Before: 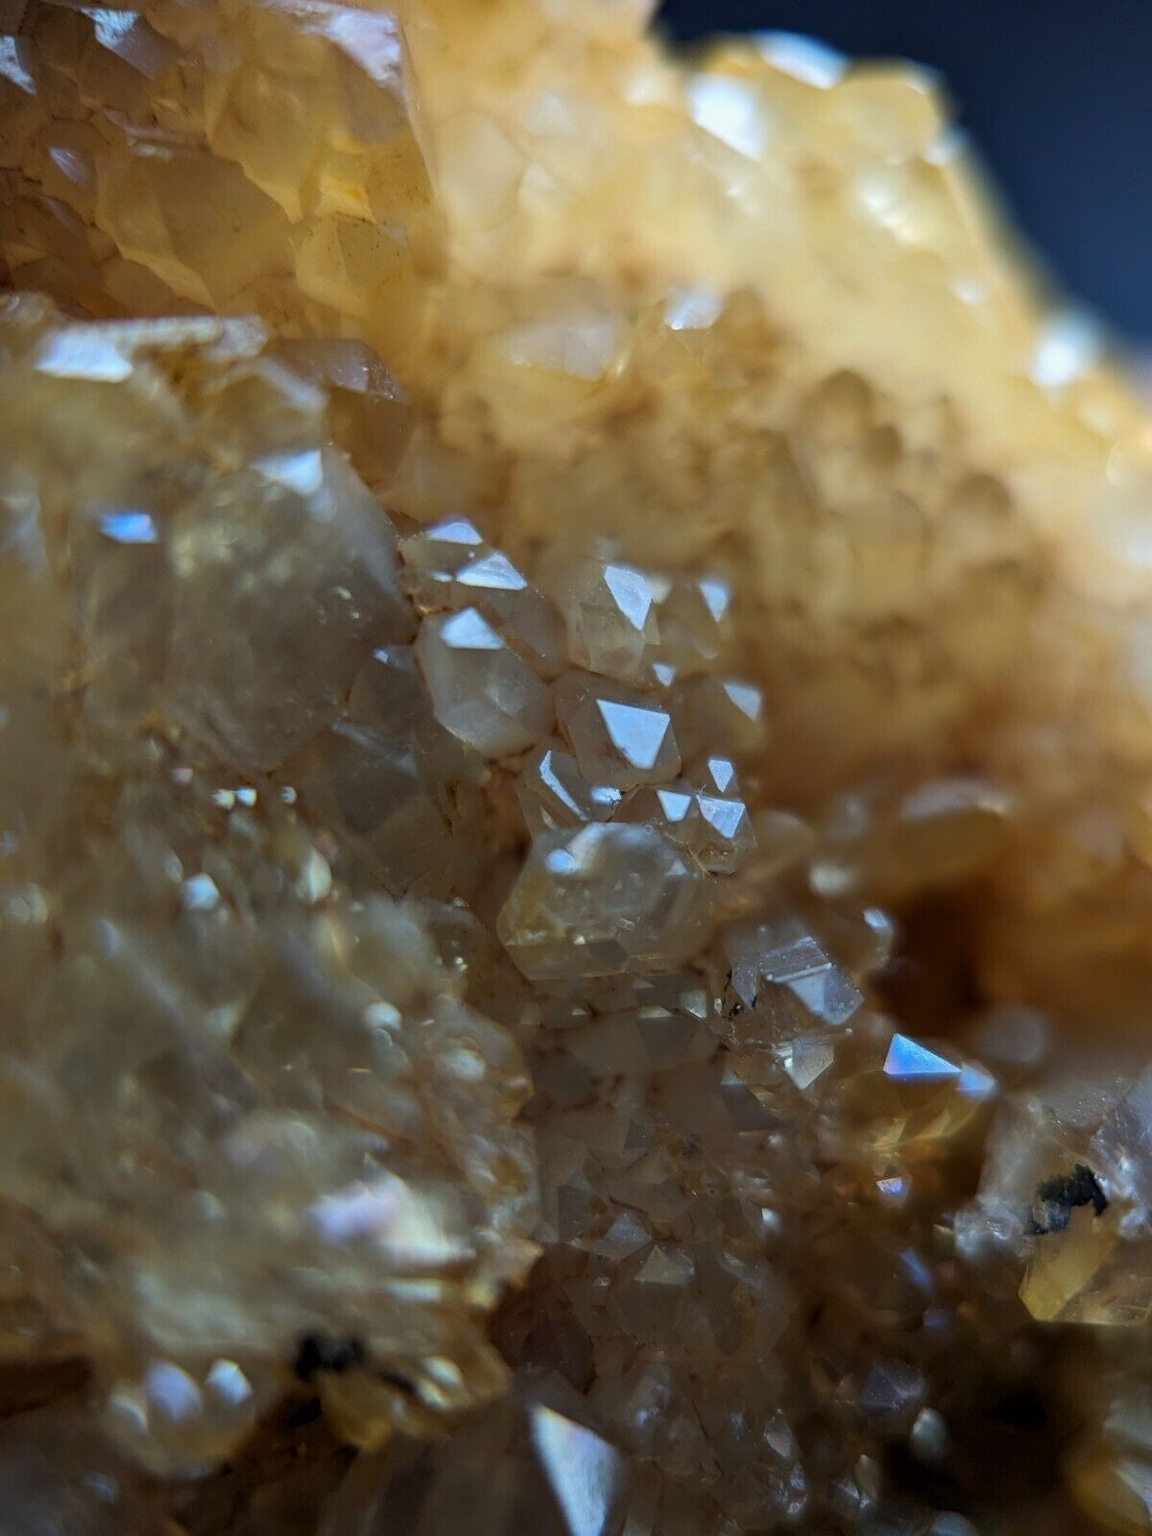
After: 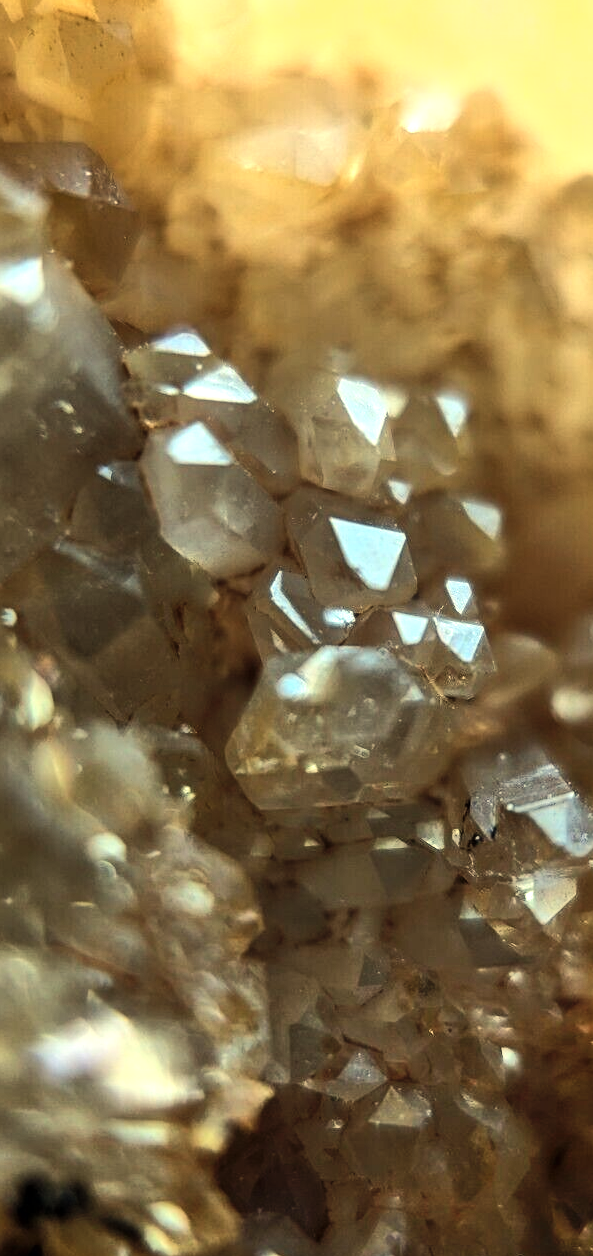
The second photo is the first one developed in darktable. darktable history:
crop and rotate: angle 0.02°, left 24.353%, top 13.219%, right 26.156%, bottom 8.224%
shadows and highlights: radius 110.86, shadows 51.09, white point adjustment 9.16, highlights -4.17, highlights color adjustment 32.2%, soften with gaussian
bloom: size 3%, threshold 100%, strength 0%
white balance: red 1.08, blue 0.791
exposure: exposure -0.157 EV, compensate highlight preservation false
tone equalizer: -8 EV -1.08 EV, -7 EV -1.01 EV, -6 EV -0.867 EV, -5 EV -0.578 EV, -3 EV 0.578 EV, -2 EV 0.867 EV, -1 EV 1.01 EV, +0 EV 1.08 EV, edges refinement/feathering 500, mask exposure compensation -1.57 EV, preserve details no
